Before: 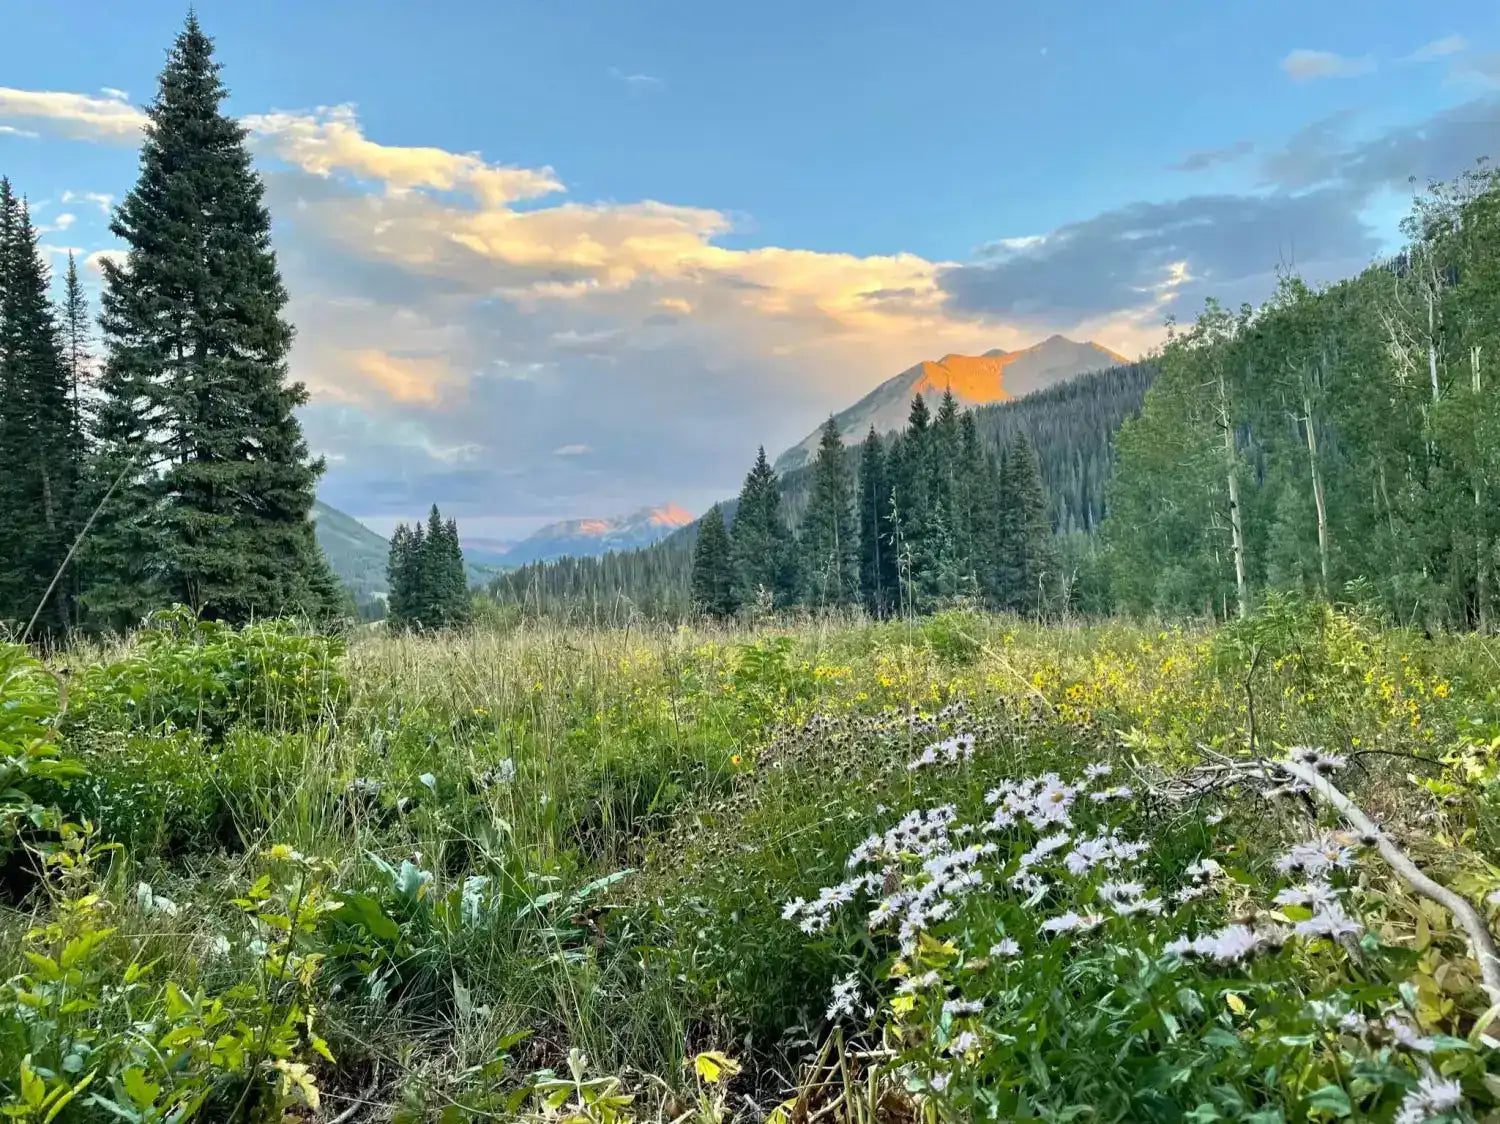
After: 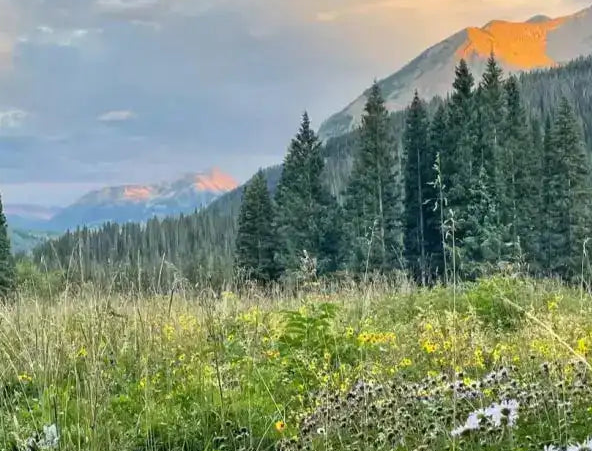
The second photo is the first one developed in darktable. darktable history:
crop: left 30.431%, top 29.762%, right 30.087%, bottom 30.079%
